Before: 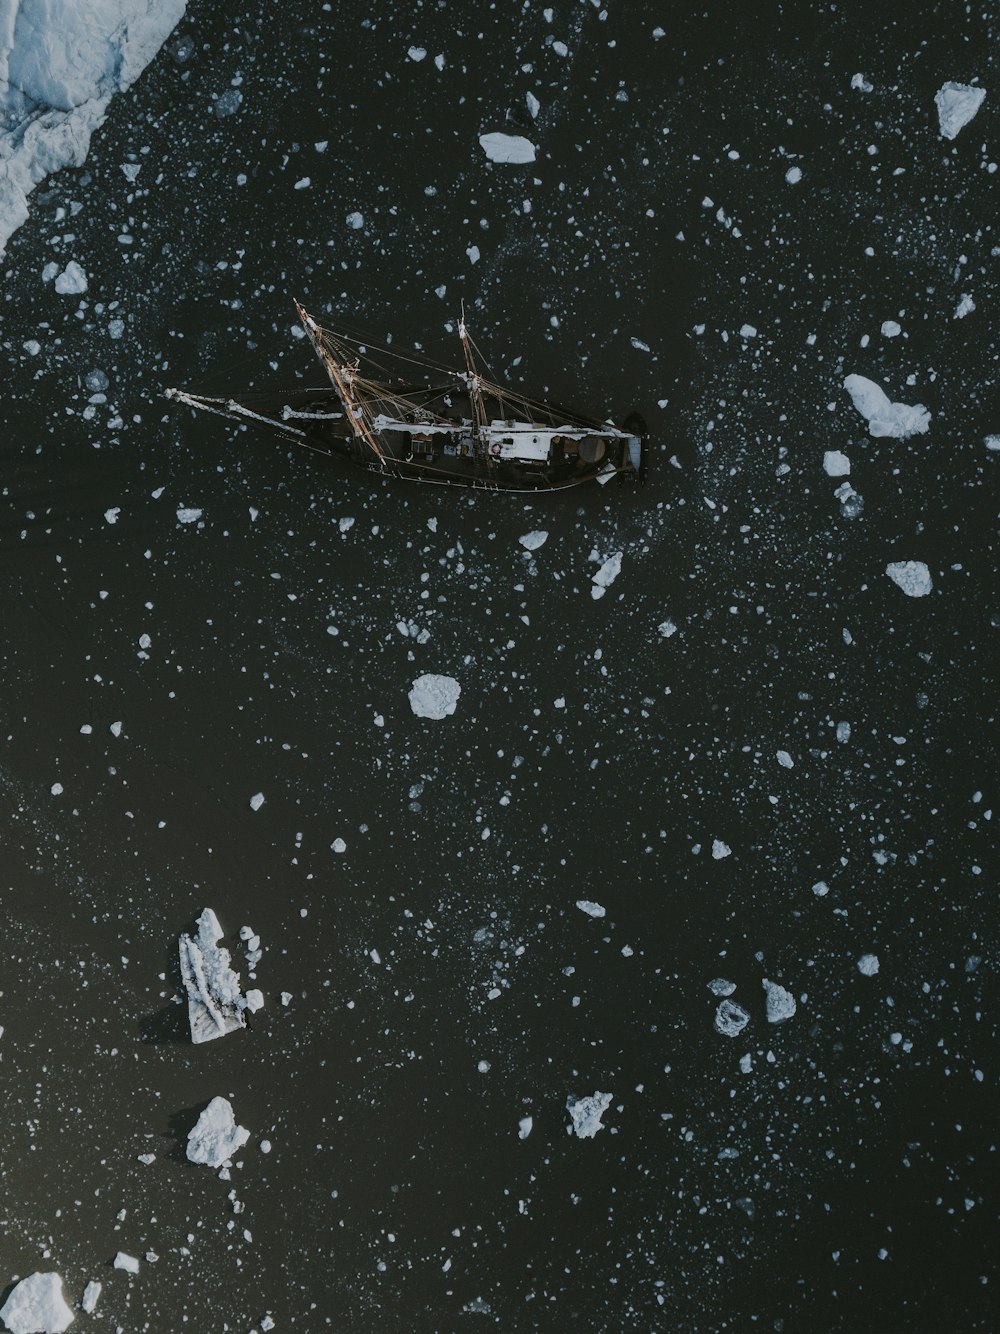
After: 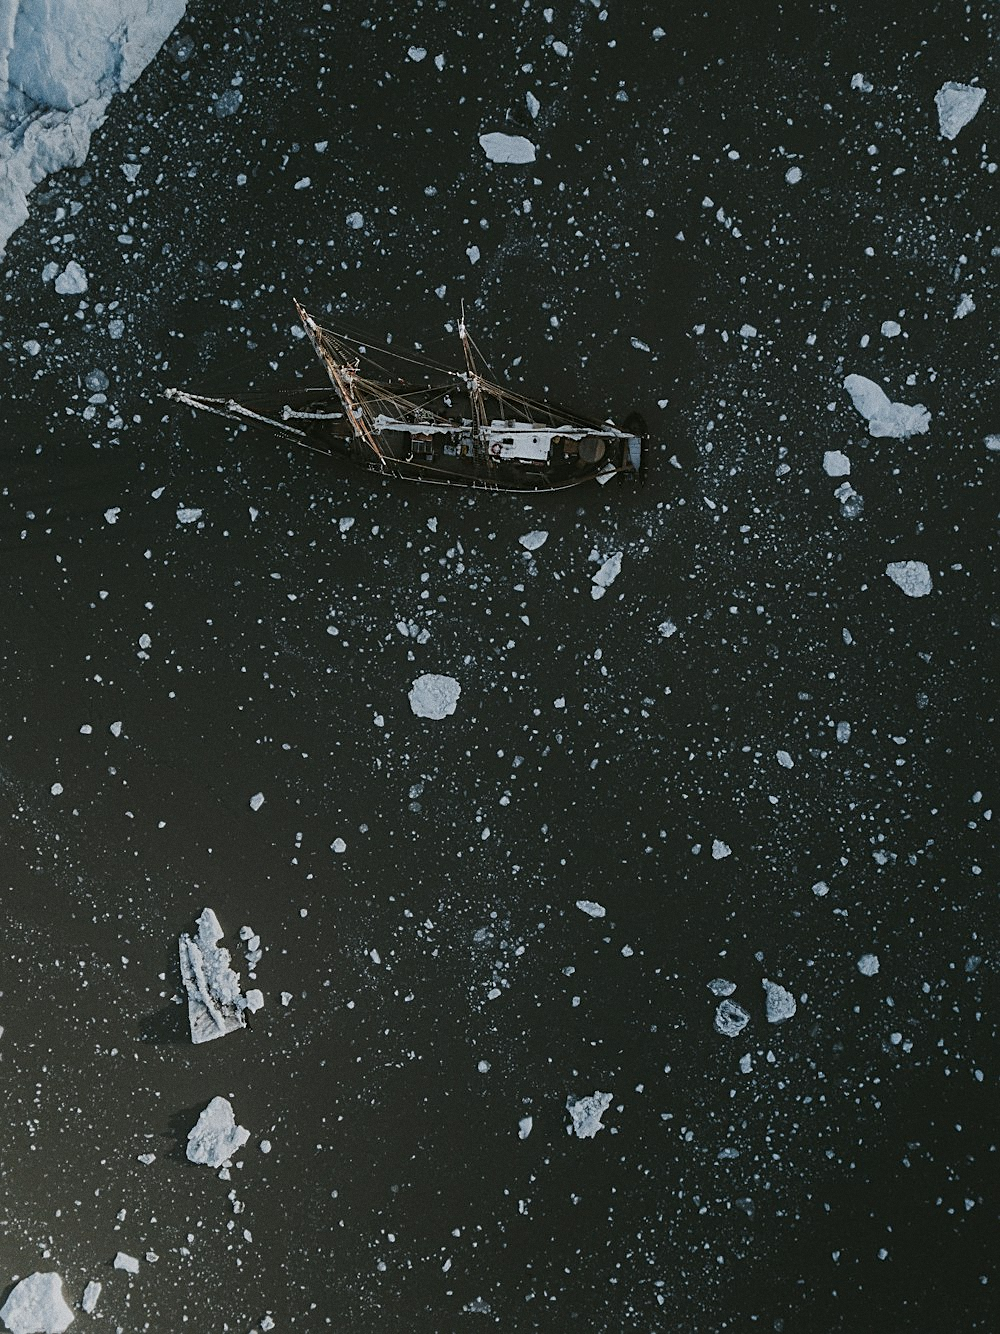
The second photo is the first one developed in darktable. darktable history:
bloom: on, module defaults
sharpen: on, module defaults
grain: on, module defaults
